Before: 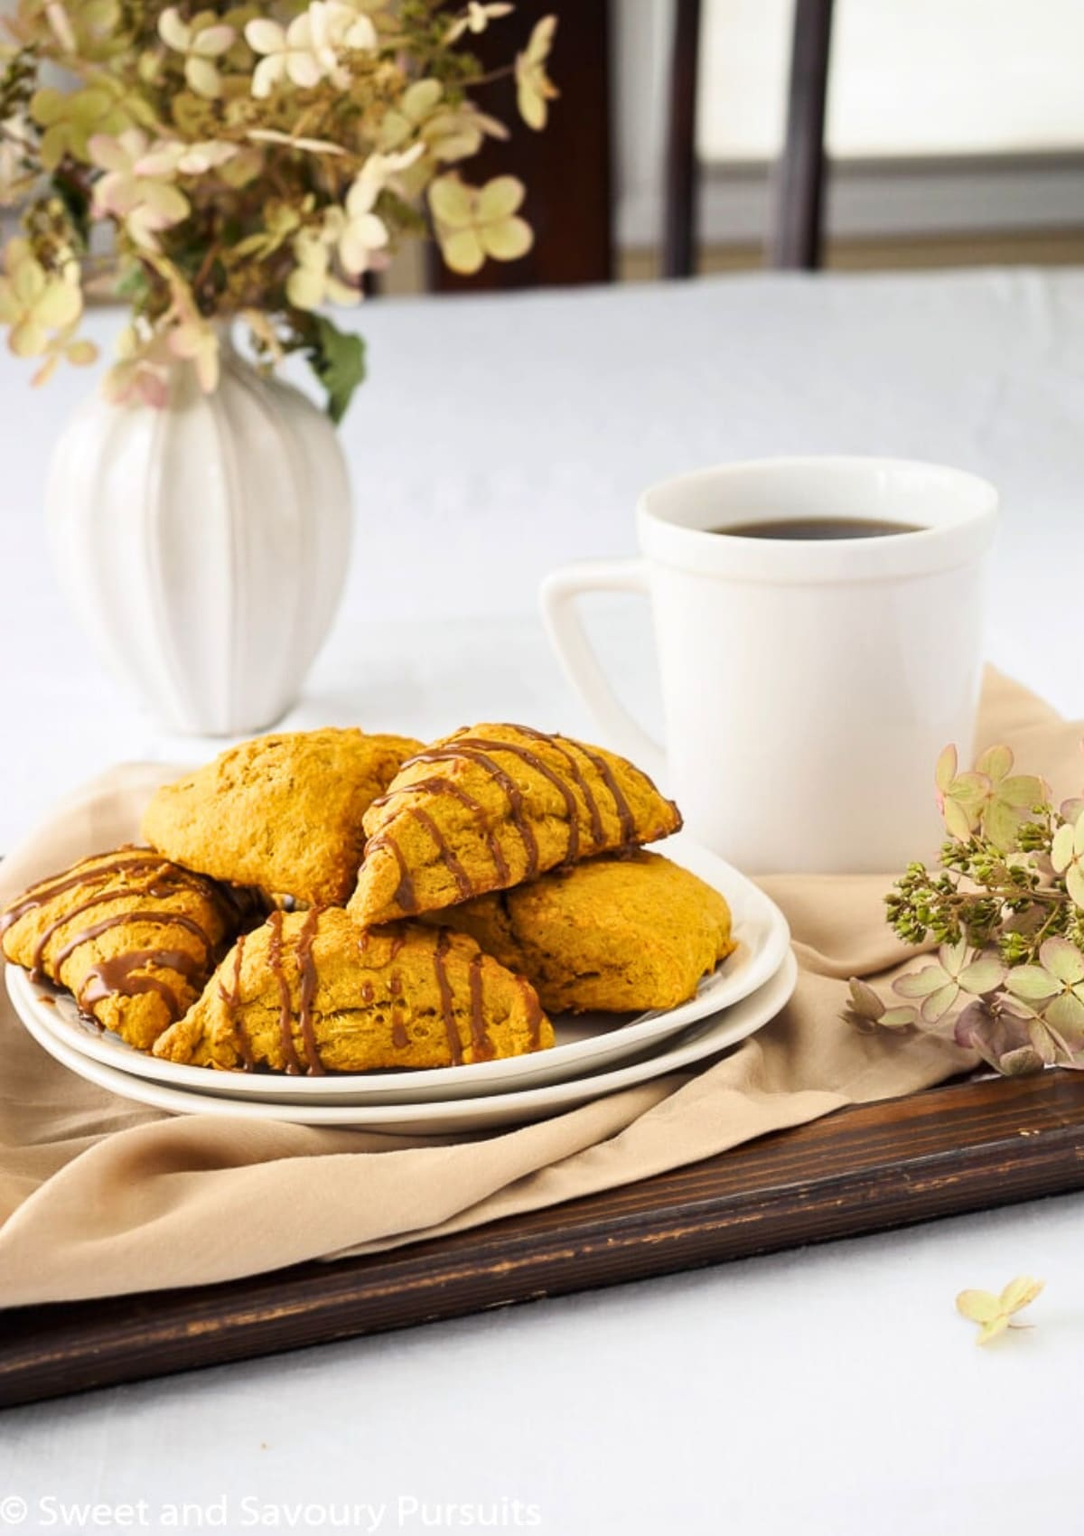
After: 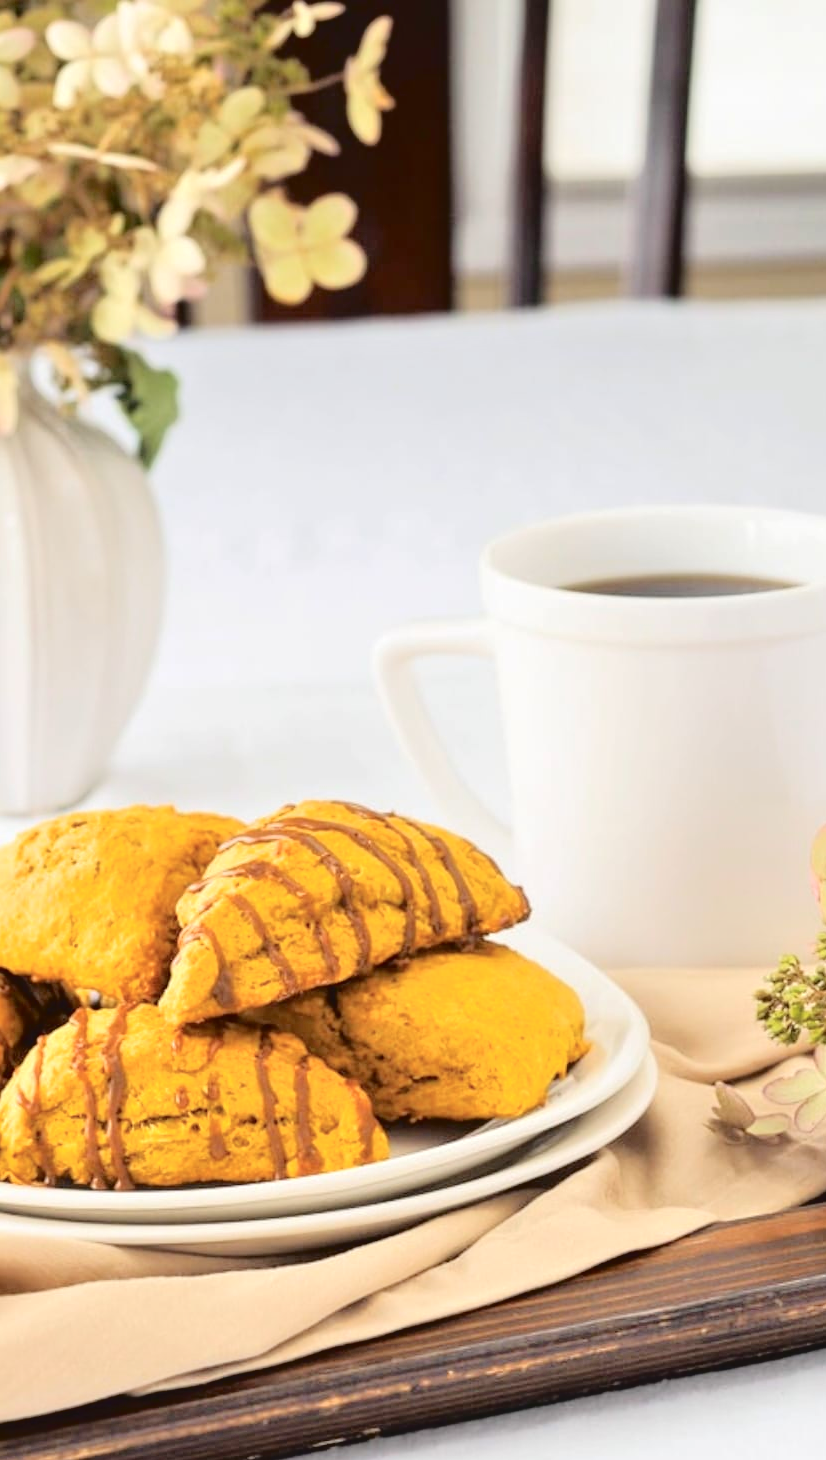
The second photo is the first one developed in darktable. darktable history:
tone curve: curves: ch0 [(0, 0) (0.003, 0.051) (0.011, 0.052) (0.025, 0.055) (0.044, 0.062) (0.069, 0.068) (0.1, 0.077) (0.136, 0.098) (0.177, 0.145) (0.224, 0.223) (0.277, 0.314) (0.335, 0.43) (0.399, 0.518) (0.468, 0.591) (0.543, 0.656) (0.623, 0.726) (0.709, 0.809) (0.801, 0.857) (0.898, 0.918) (1, 1)], color space Lab, independent channels, preserve colors none
tone equalizer: -8 EV 0.996 EV, -7 EV 1.03 EV, -6 EV 0.977 EV, -5 EV 0.977 EV, -4 EV 1.04 EV, -3 EV 0.758 EV, -2 EV 0.508 EV, -1 EV 0.272 EV
crop: left 18.766%, right 12.368%, bottom 14.102%
